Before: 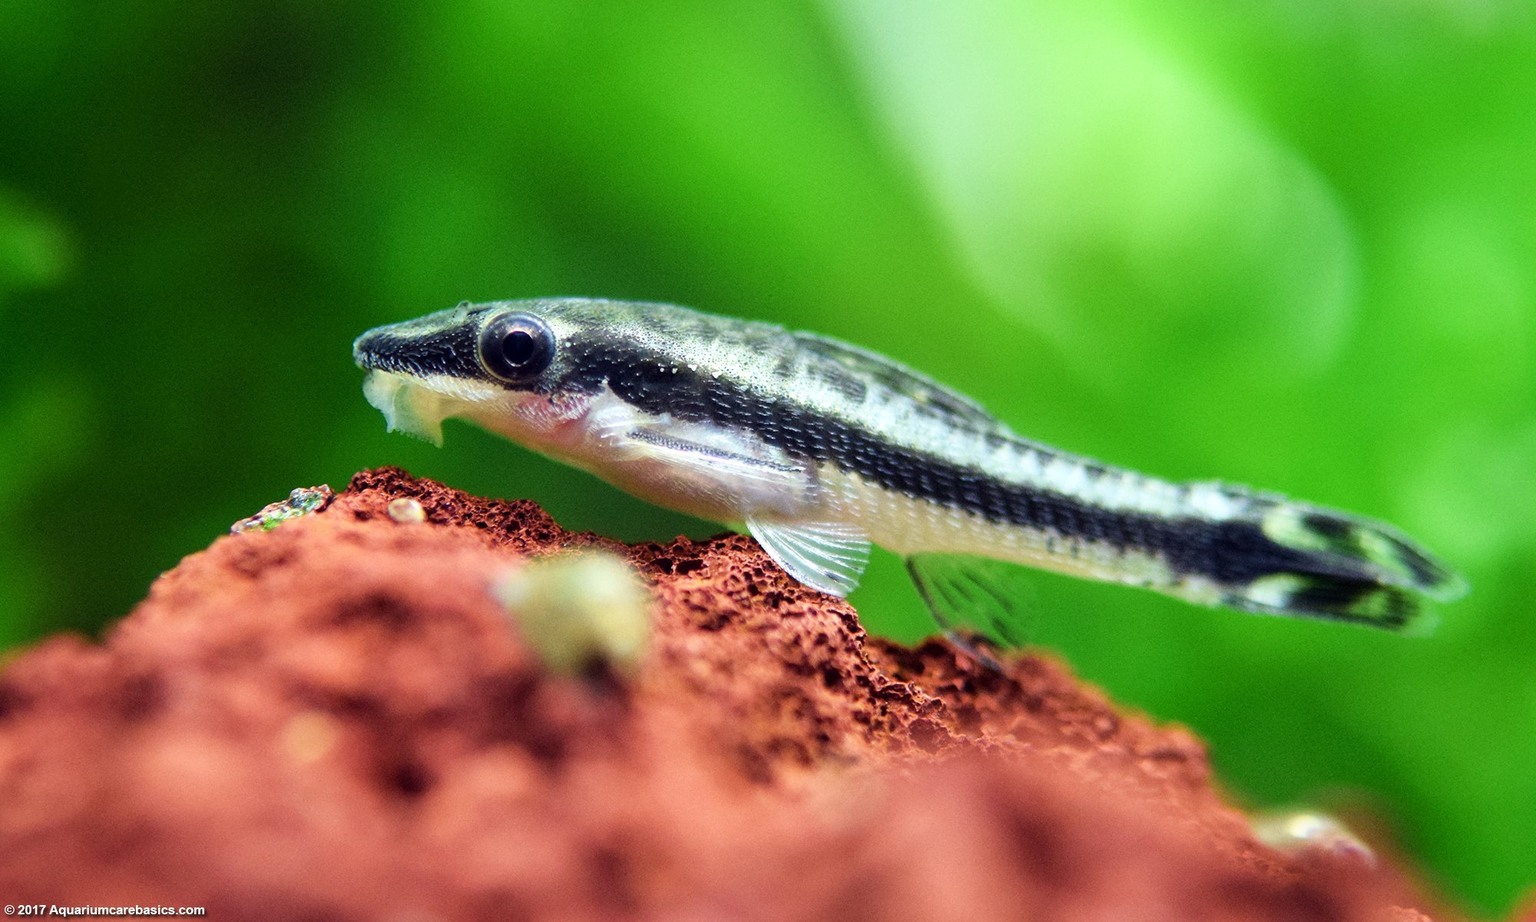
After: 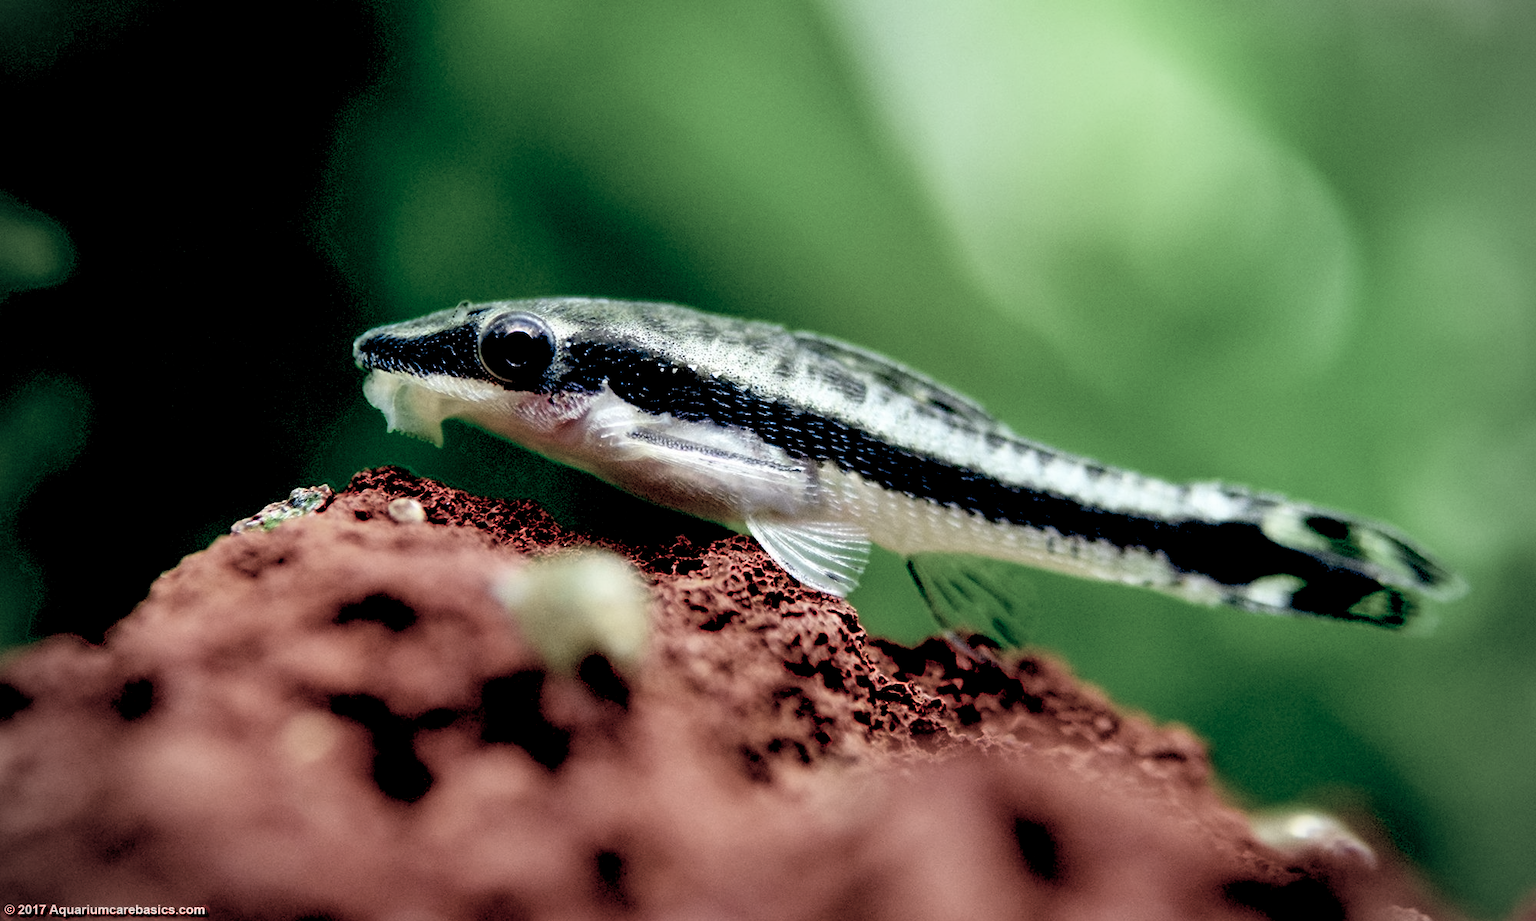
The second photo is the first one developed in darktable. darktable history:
color balance rgb: linear chroma grading › global chroma -16.06%, perceptual saturation grading › global saturation -32.85%, global vibrance -23.56%
color equalizer: brightness › red 0.89, brightness › orange 0.902, brightness › yellow 0.89, brightness › green 0.902, brightness › magenta 0.925
exposure: black level correction 0.056, compensate highlight preservation false
vignetting: on, module defaults
